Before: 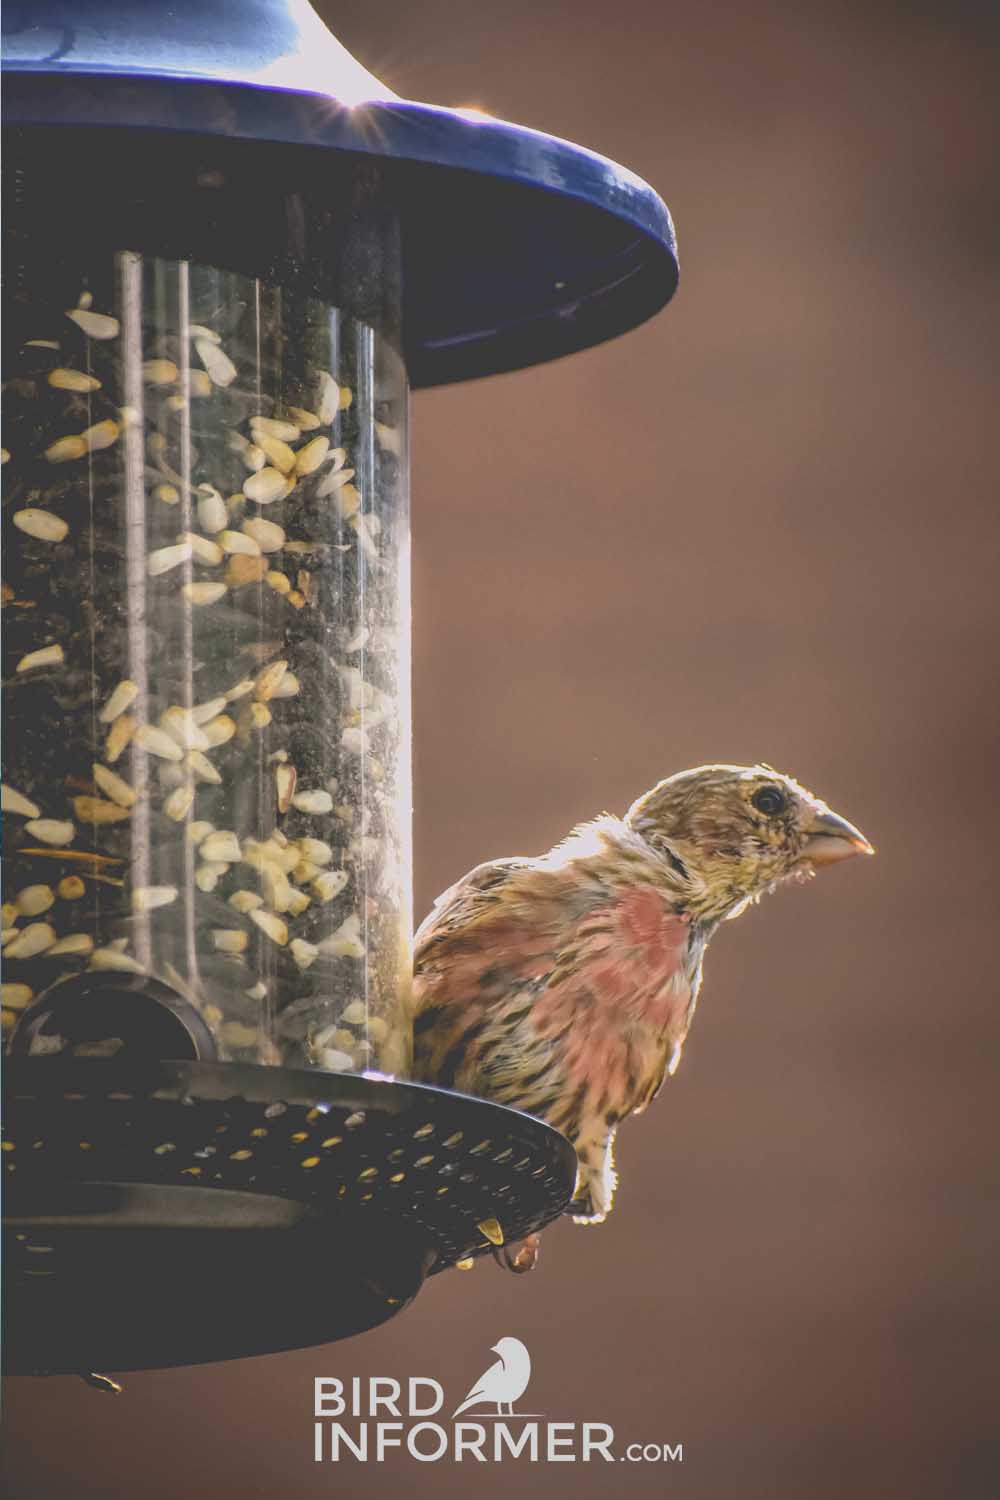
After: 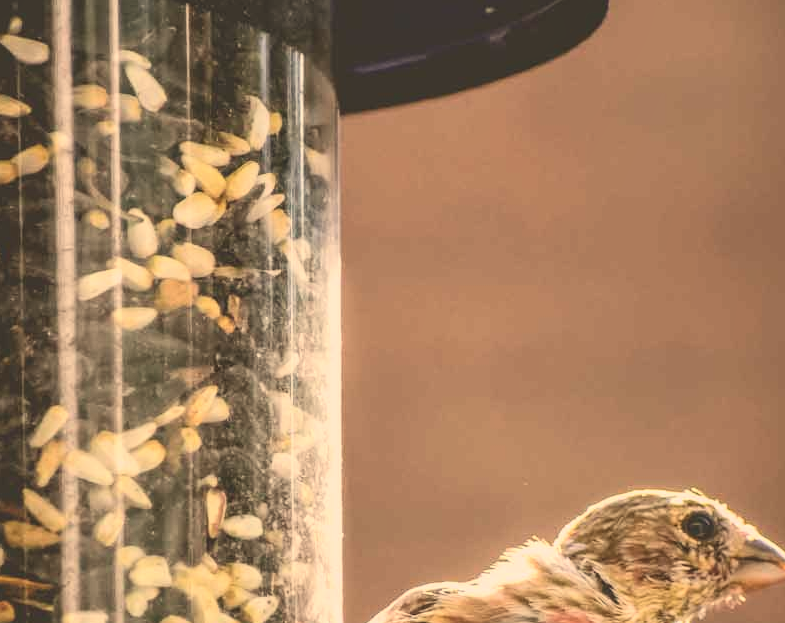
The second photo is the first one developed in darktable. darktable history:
crop: left 7.036%, top 18.398%, right 14.379%, bottom 40.043%
local contrast: detail 110%
base curve: curves: ch0 [(0, 0) (0.283, 0.295) (1, 1)], preserve colors none
white balance: red 1.123, blue 0.83
contrast brightness saturation: contrast 0.24, brightness 0.09
